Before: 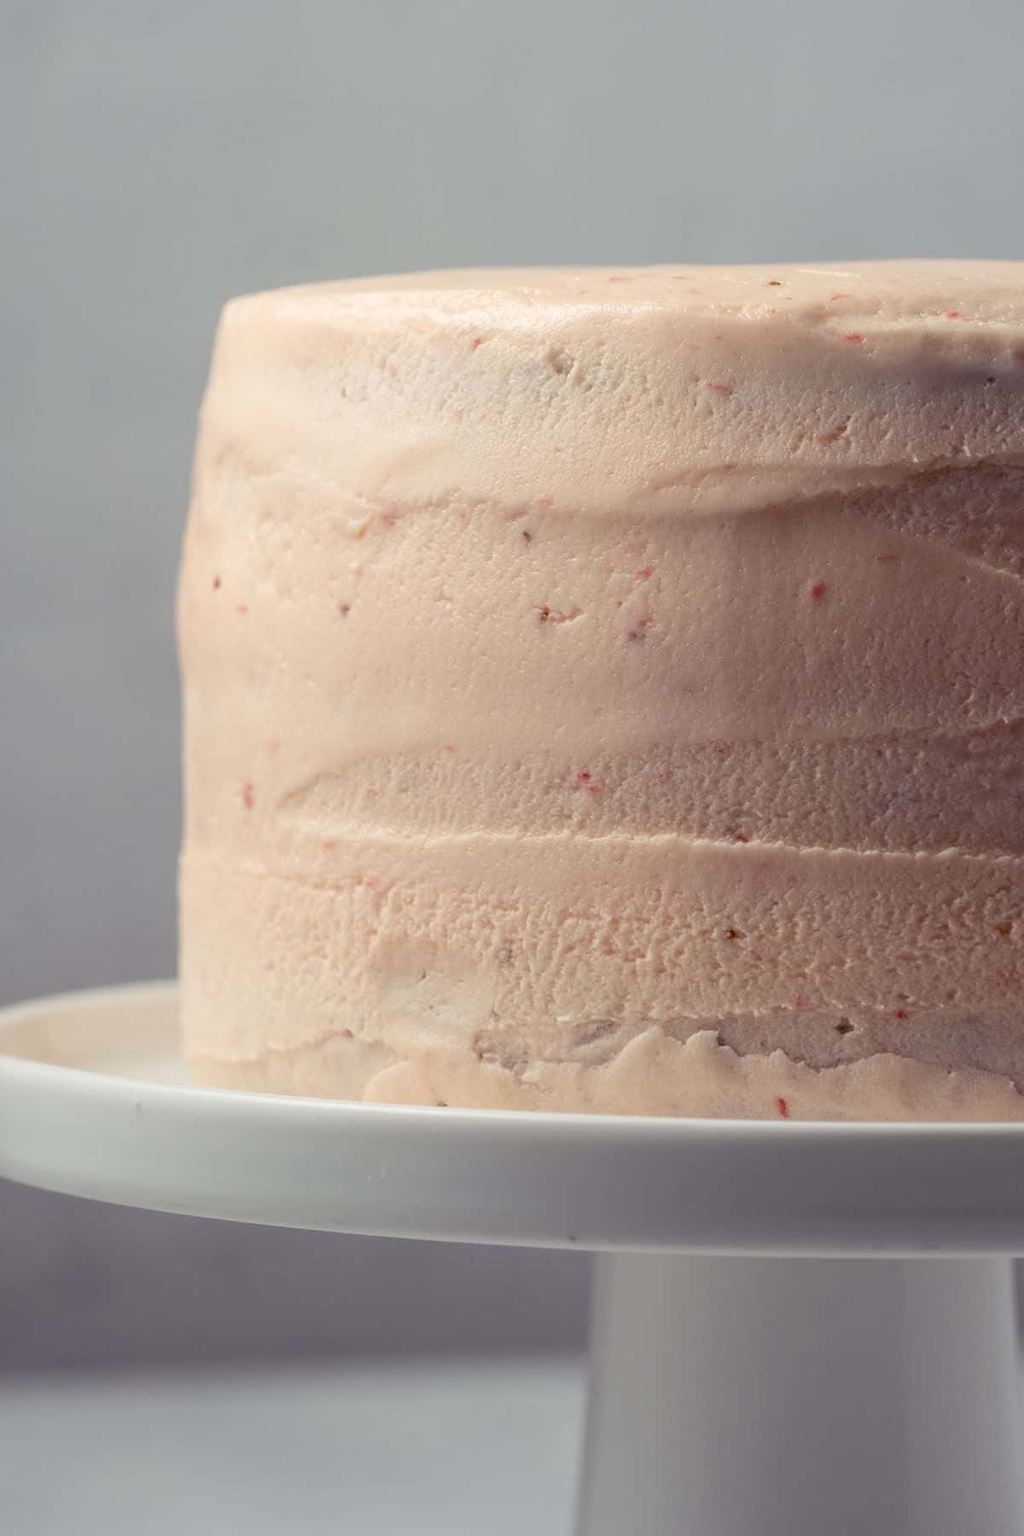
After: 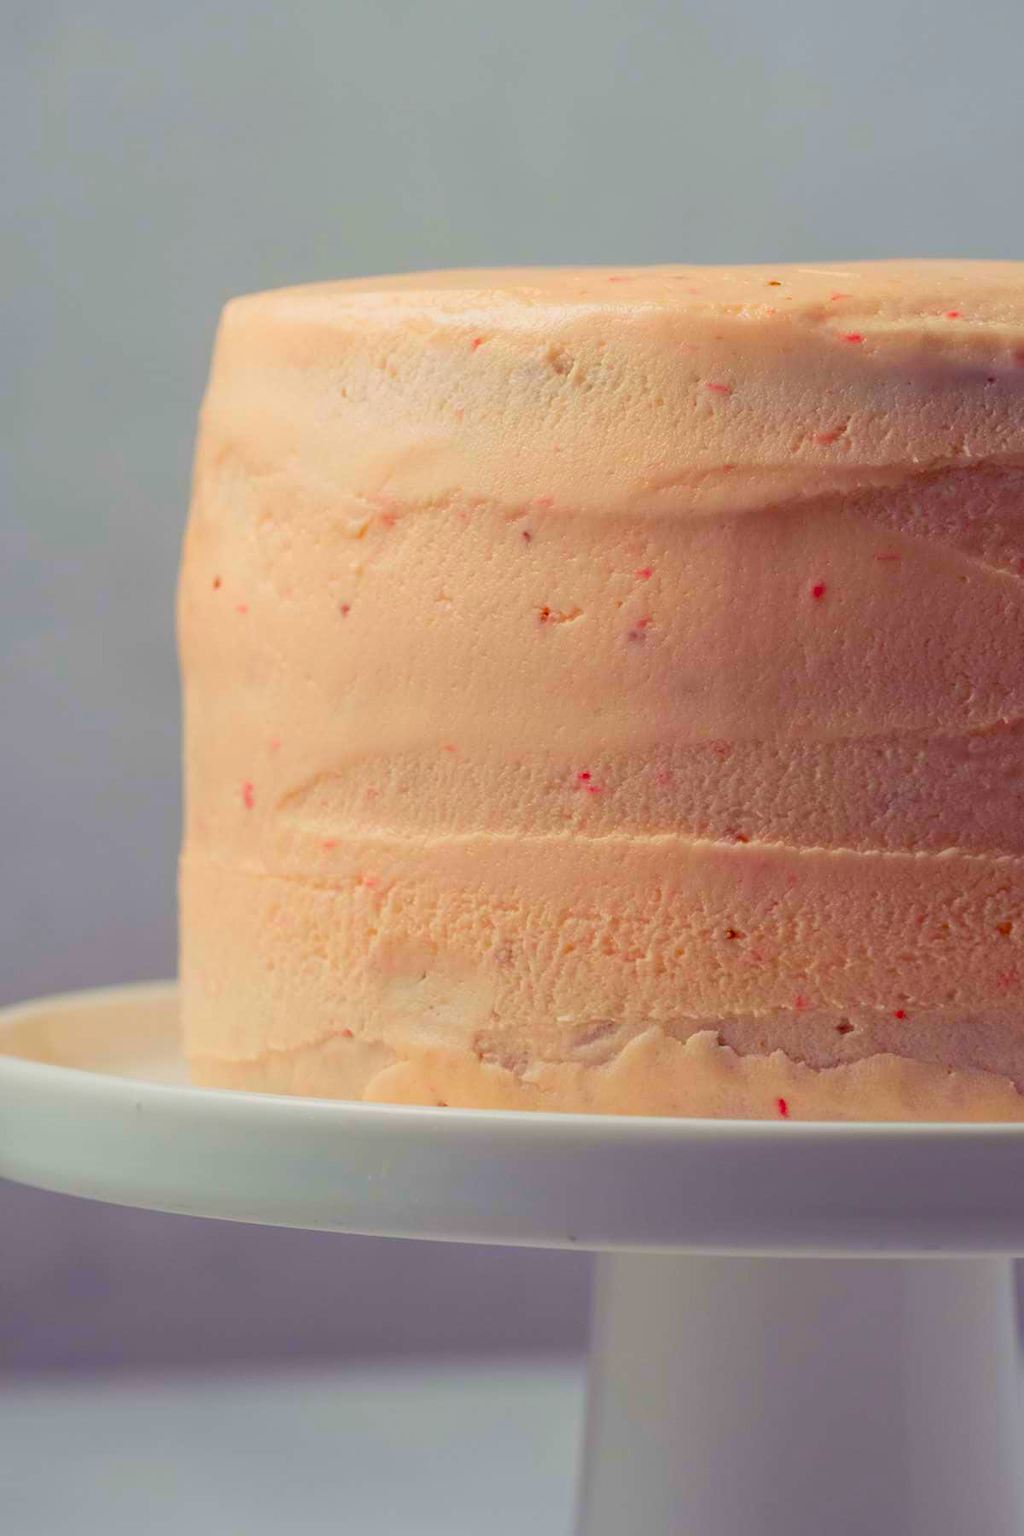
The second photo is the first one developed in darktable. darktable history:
lowpass: radius 0.1, contrast 0.85, saturation 1.1, unbound 0
color correction: saturation 1.8
